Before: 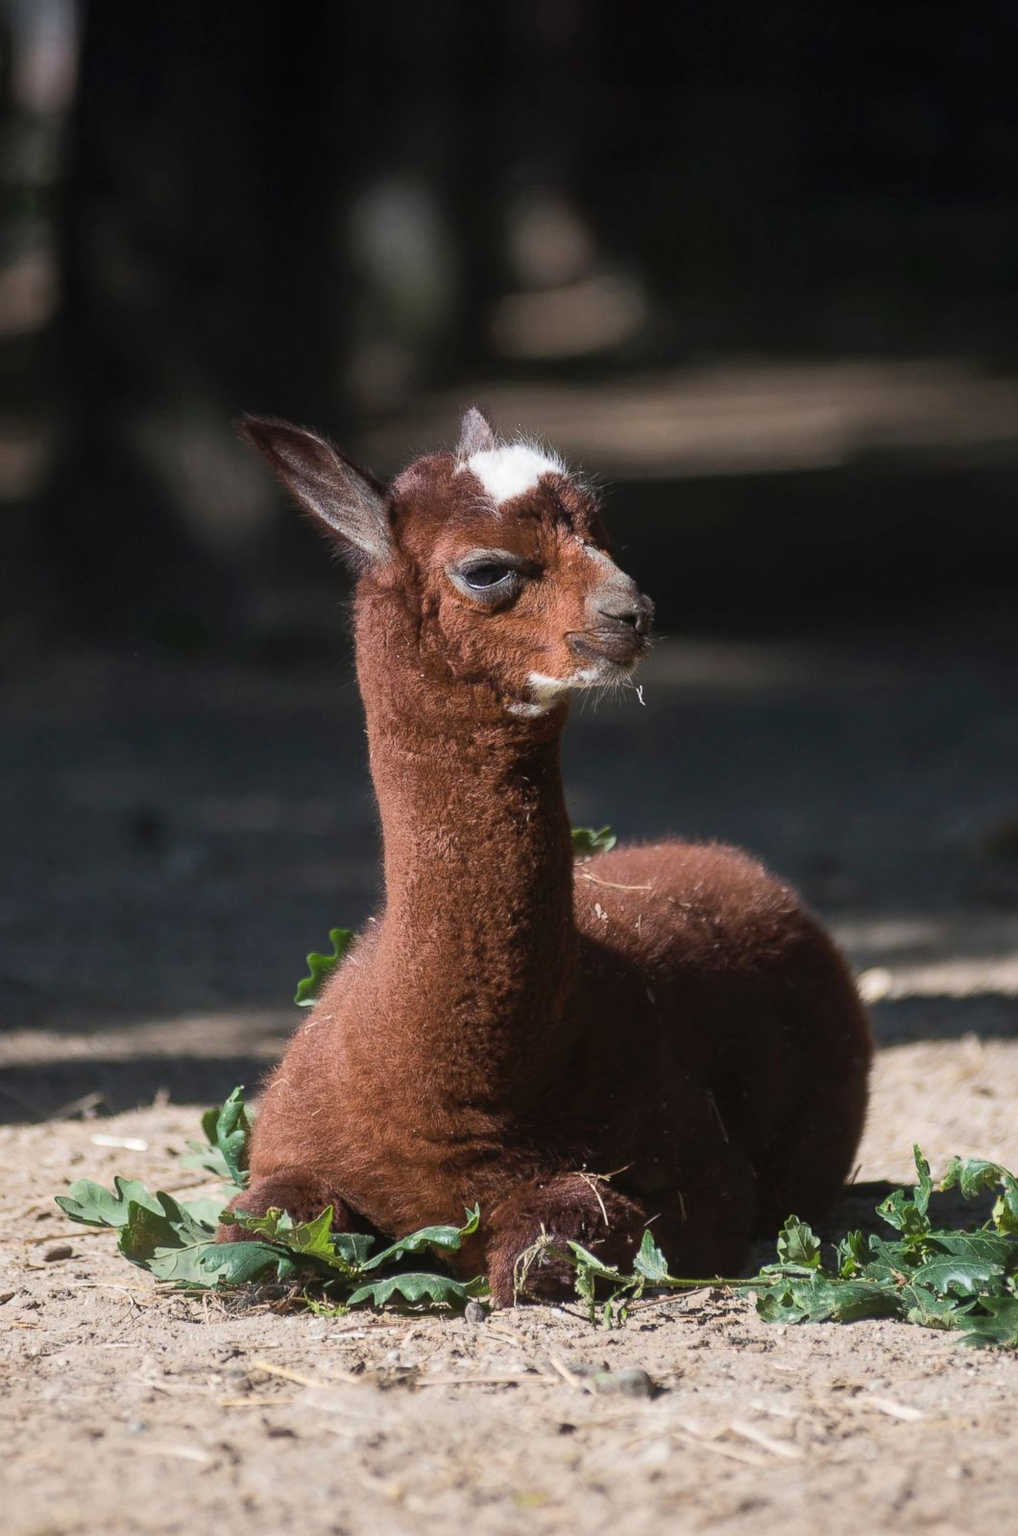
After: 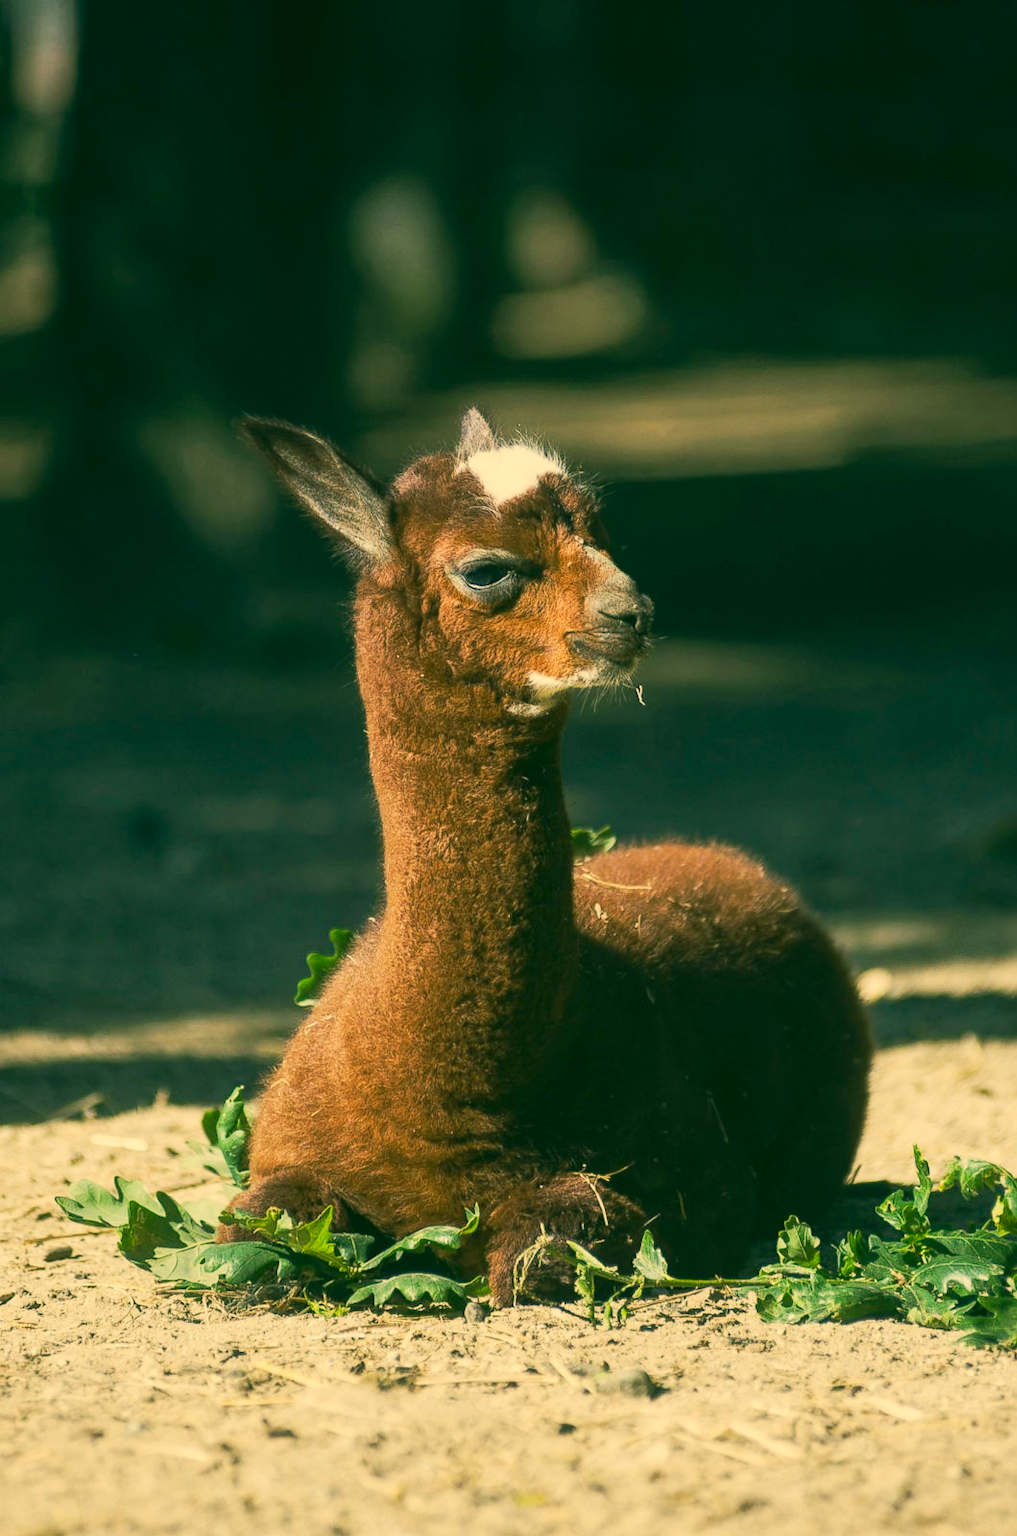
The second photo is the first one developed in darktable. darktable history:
color balance rgb: power › hue 72.7°, perceptual saturation grading › global saturation 0.124%, global vibrance -7.222%, contrast -12.56%, saturation formula JzAzBz (2021)
color correction: highlights a* 5.67, highlights b* 33.56, shadows a* -25.09, shadows b* 4.03
tone curve: curves: ch0 [(0, 0.038) (0.193, 0.212) (0.461, 0.502) (0.629, 0.731) (0.838, 0.916) (1, 0.967)]; ch1 [(0, 0) (0.35, 0.356) (0.45, 0.453) (0.504, 0.503) (0.532, 0.524) (0.558, 0.559) (0.735, 0.762) (1, 1)]; ch2 [(0, 0) (0.281, 0.266) (0.456, 0.469) (0.5, 0.5) (0.533, 0.545) (0.606, 0.607) (0.646, 0.654) (1, 1)], preserve colors none
local contrast: highlights 100%, shadows 102%, detail 120%, midtone range 0.2
